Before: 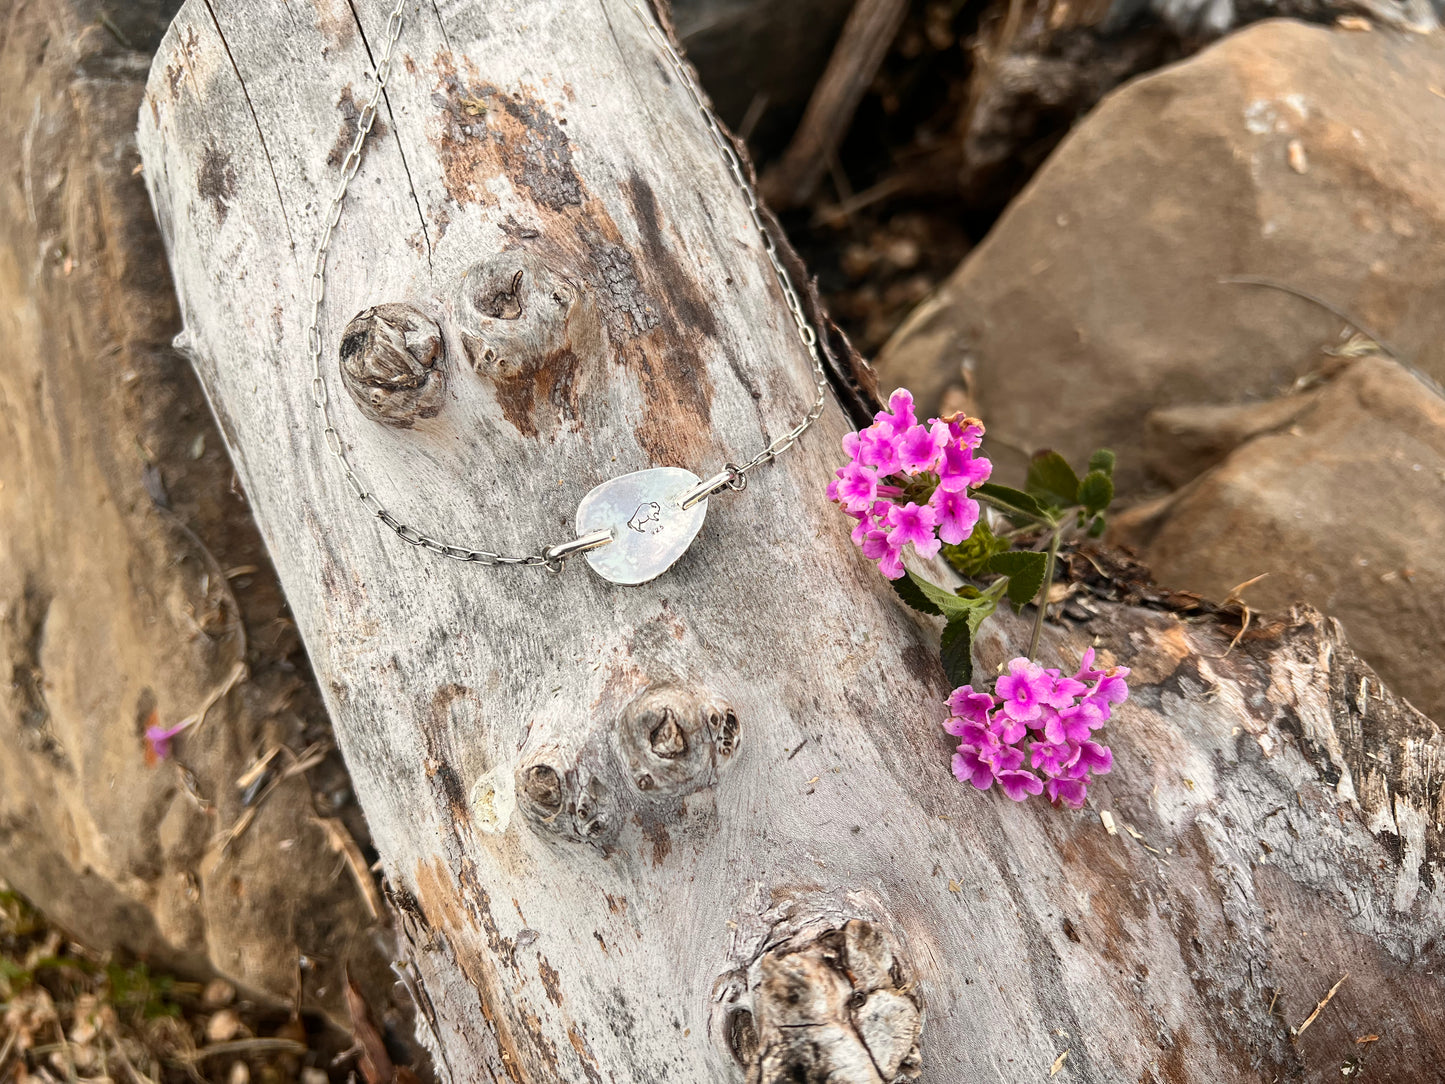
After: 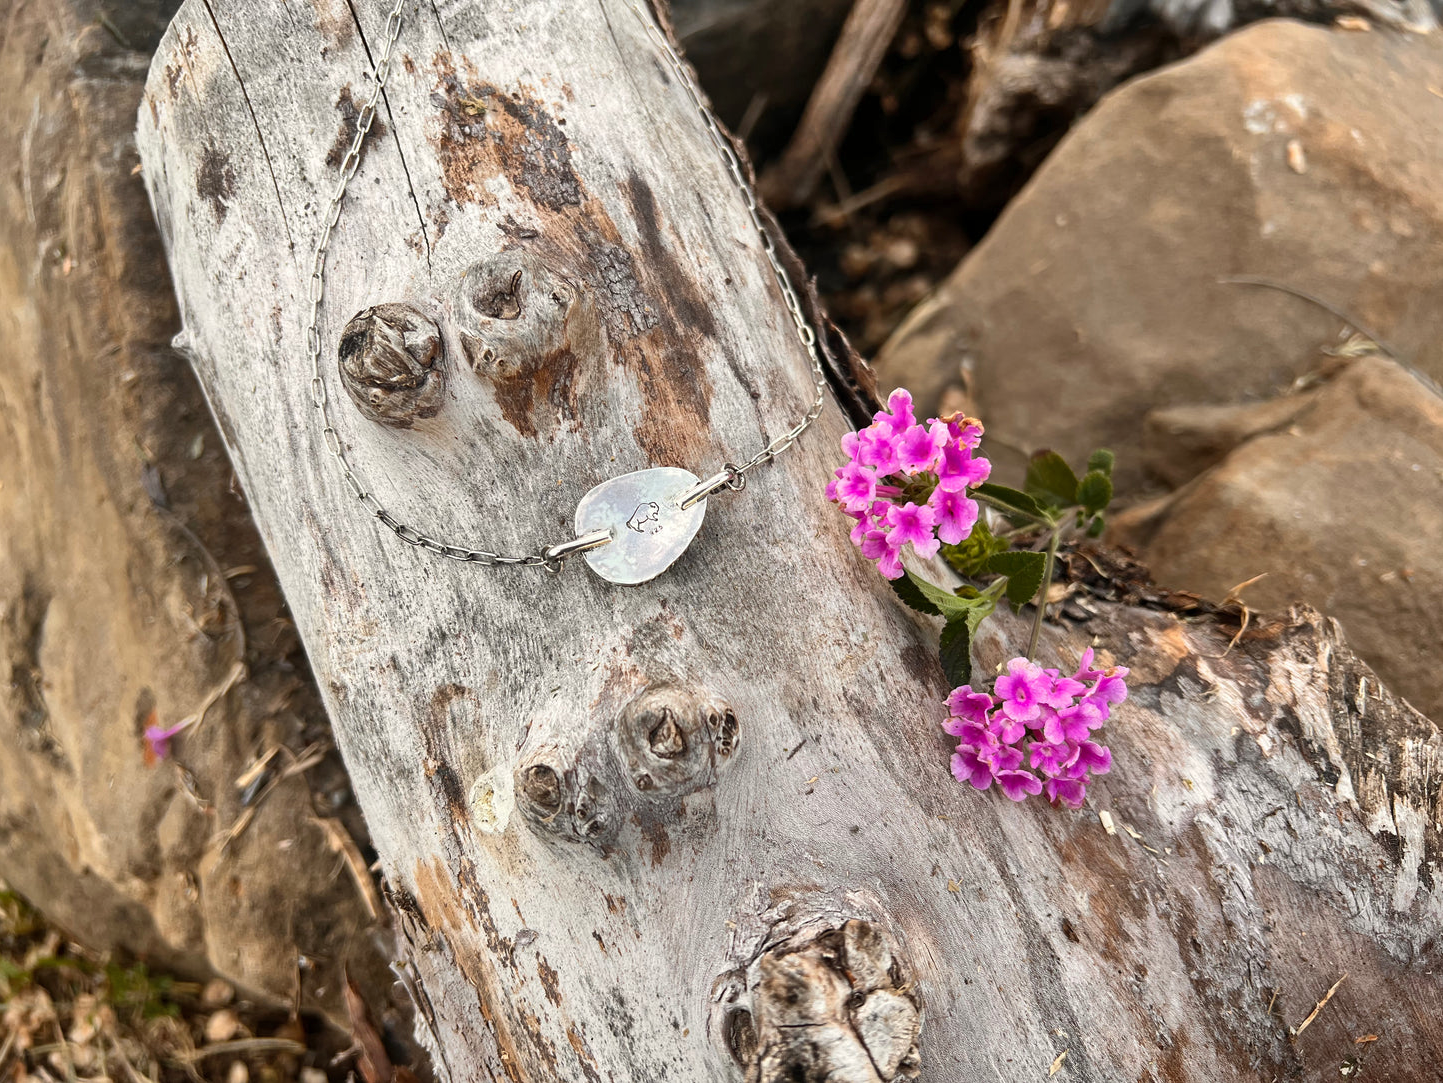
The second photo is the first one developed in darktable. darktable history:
crop and rotate: left 0.126%
shadows and highlights: shadows 60, soften with gaussian
